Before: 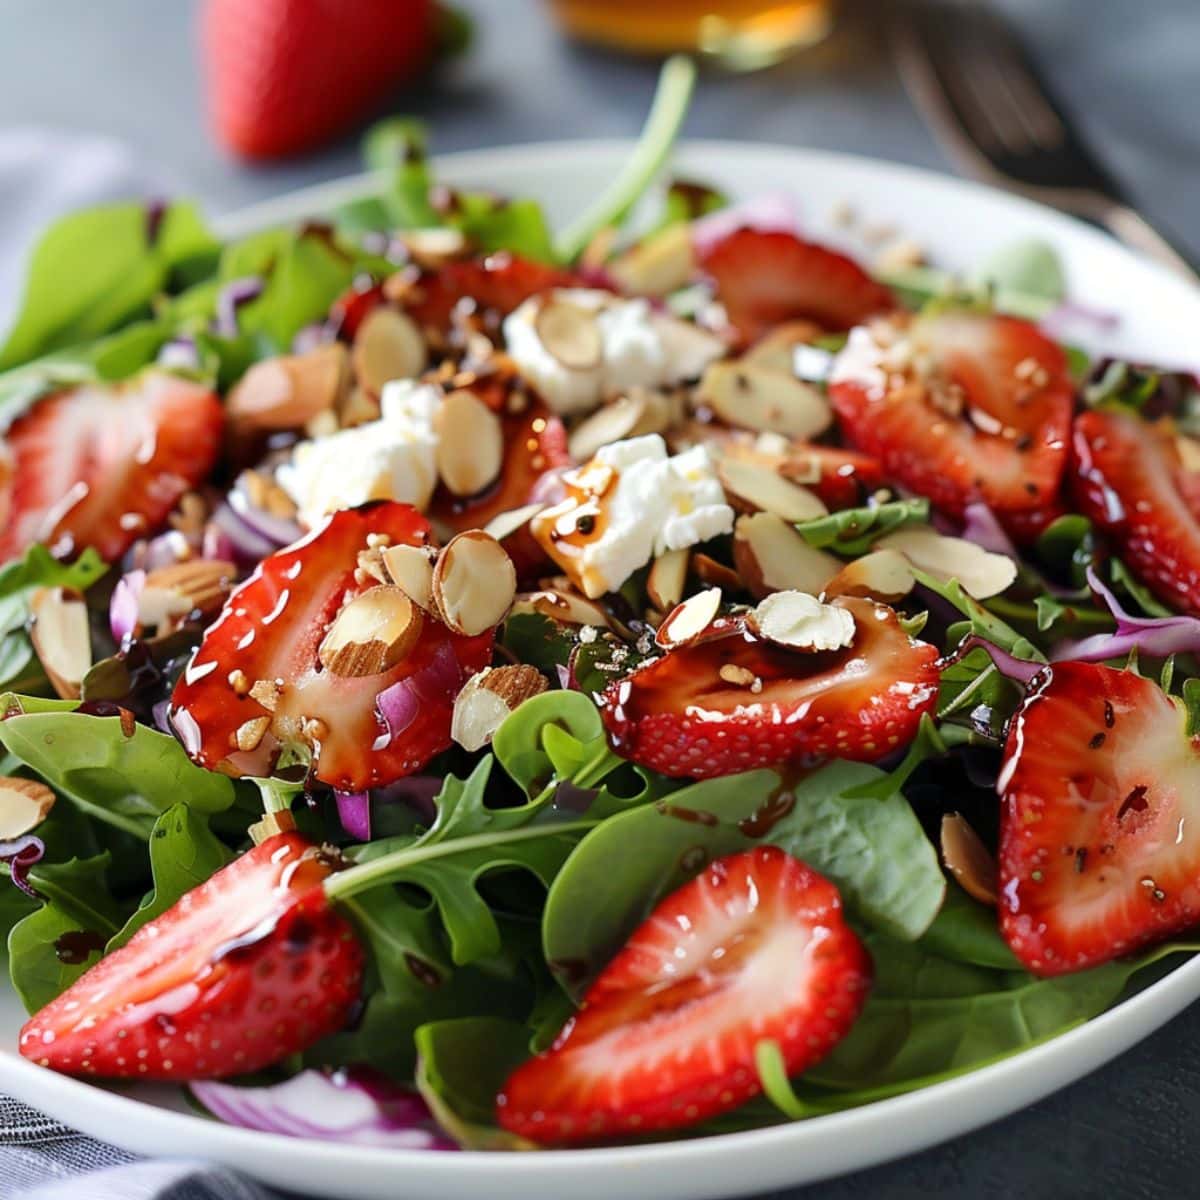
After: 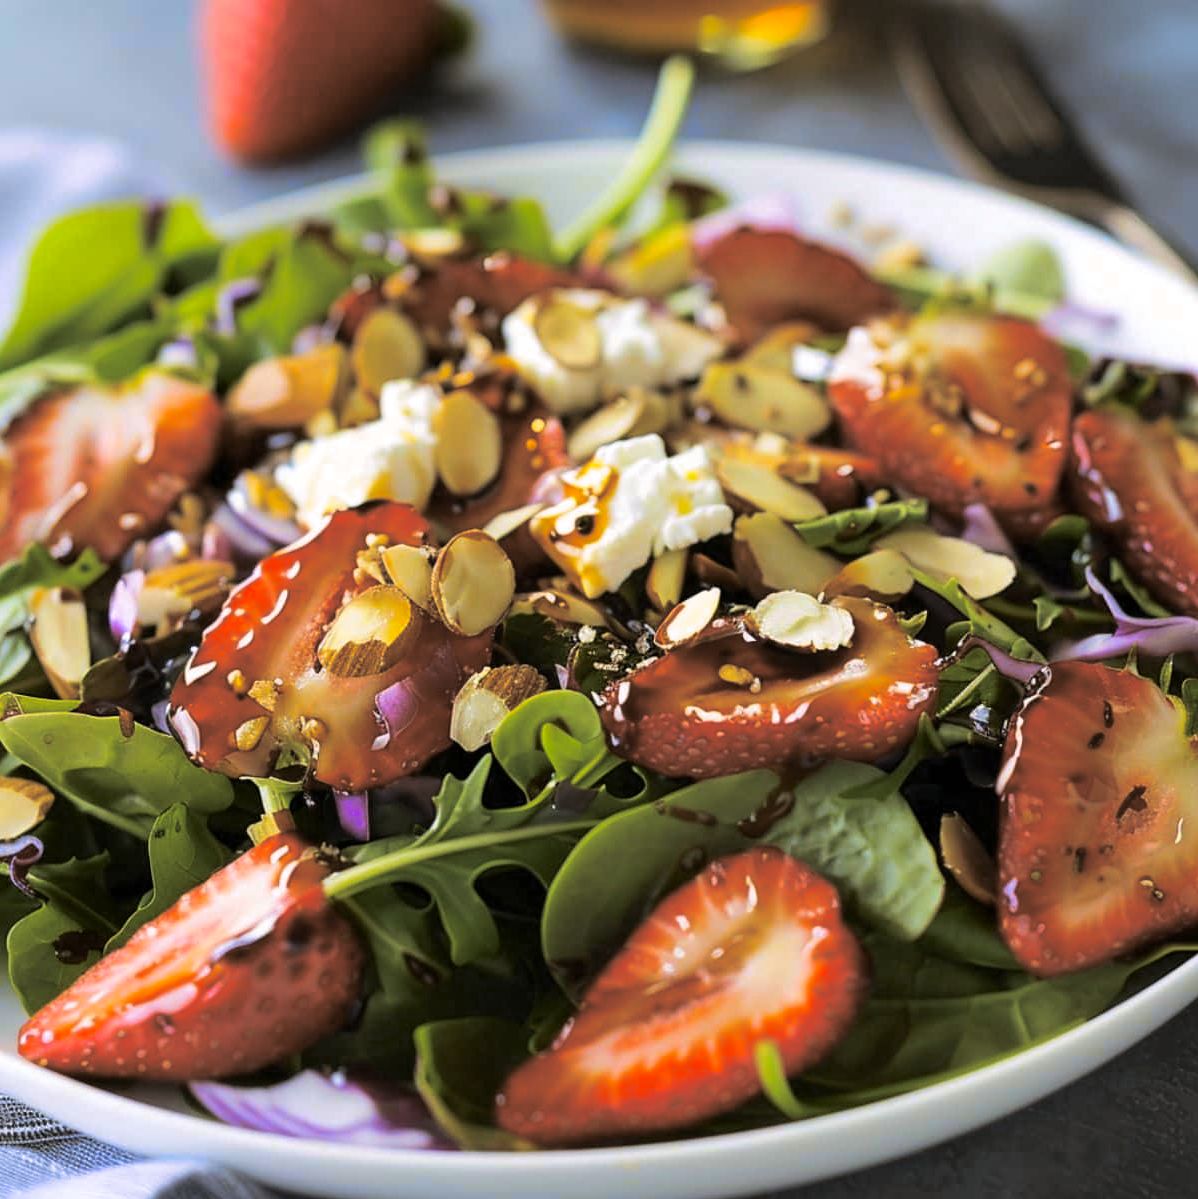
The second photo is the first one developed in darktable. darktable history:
crop and rotate: left 0.126%
split-toning: shadows › hue 46.8°, shadows › saturation 0.17, highlights › hue 316.8°, highlights › saturation 0.27, balance -51.82
color contrast: green-magenta contrast 1.12, blue-yellow contrast 1.95, unbound 0
